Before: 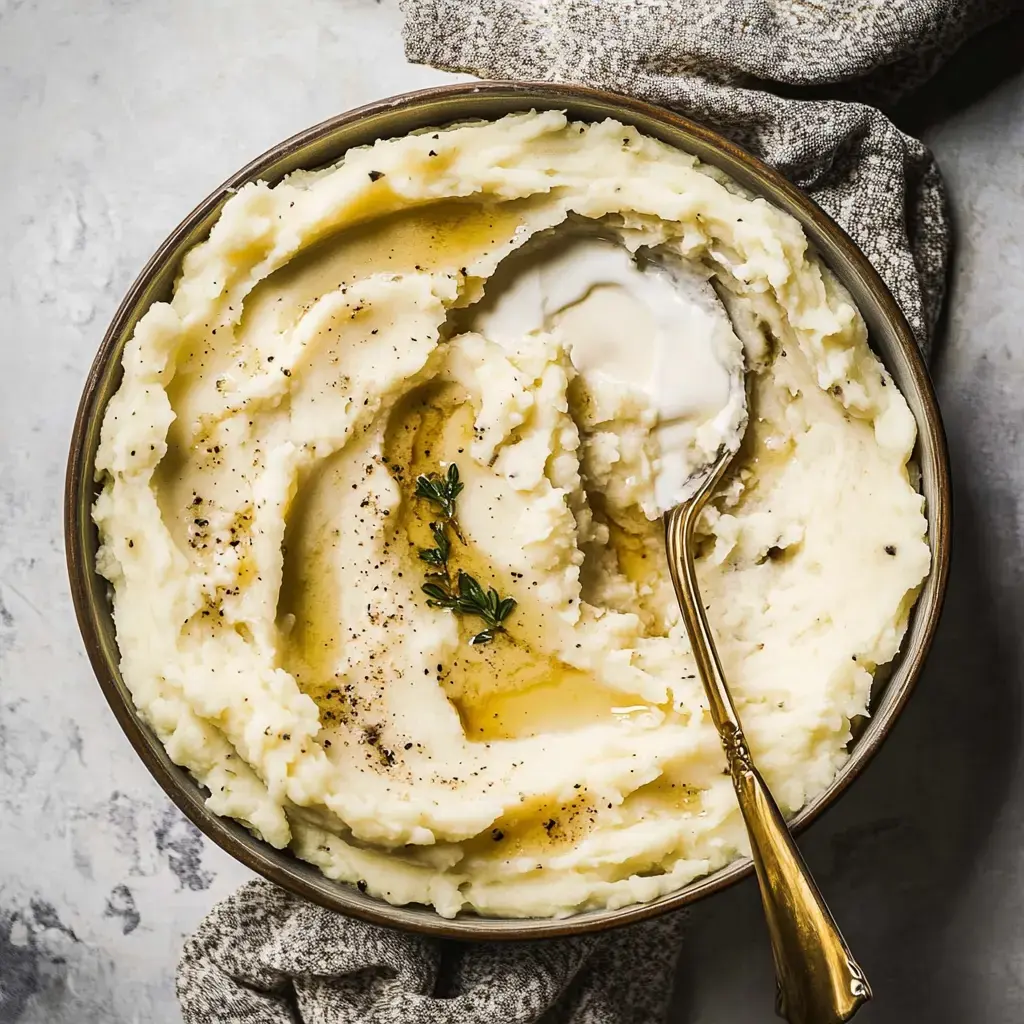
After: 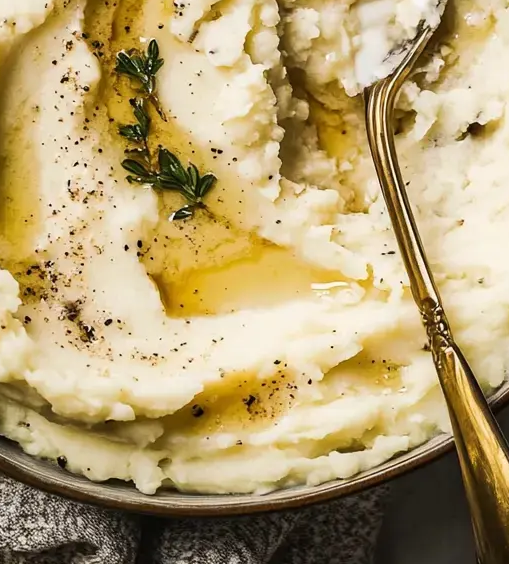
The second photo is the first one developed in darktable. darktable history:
crop: left 29.39%, top 41.431%, right 20.81%, bottom 3.485%
